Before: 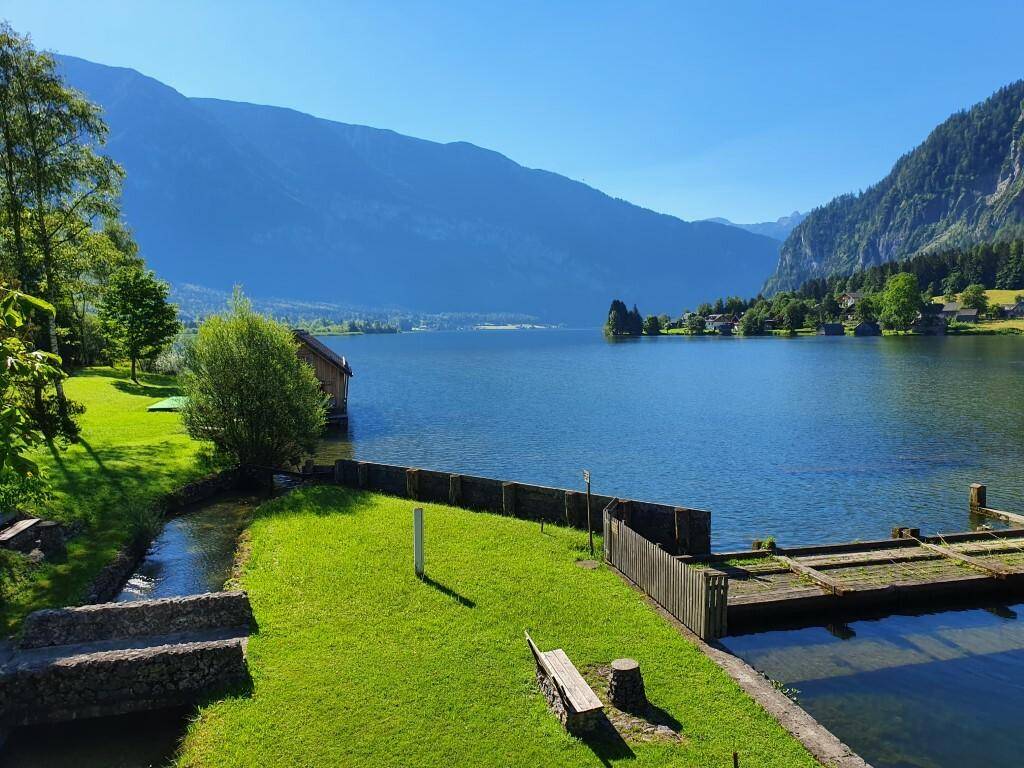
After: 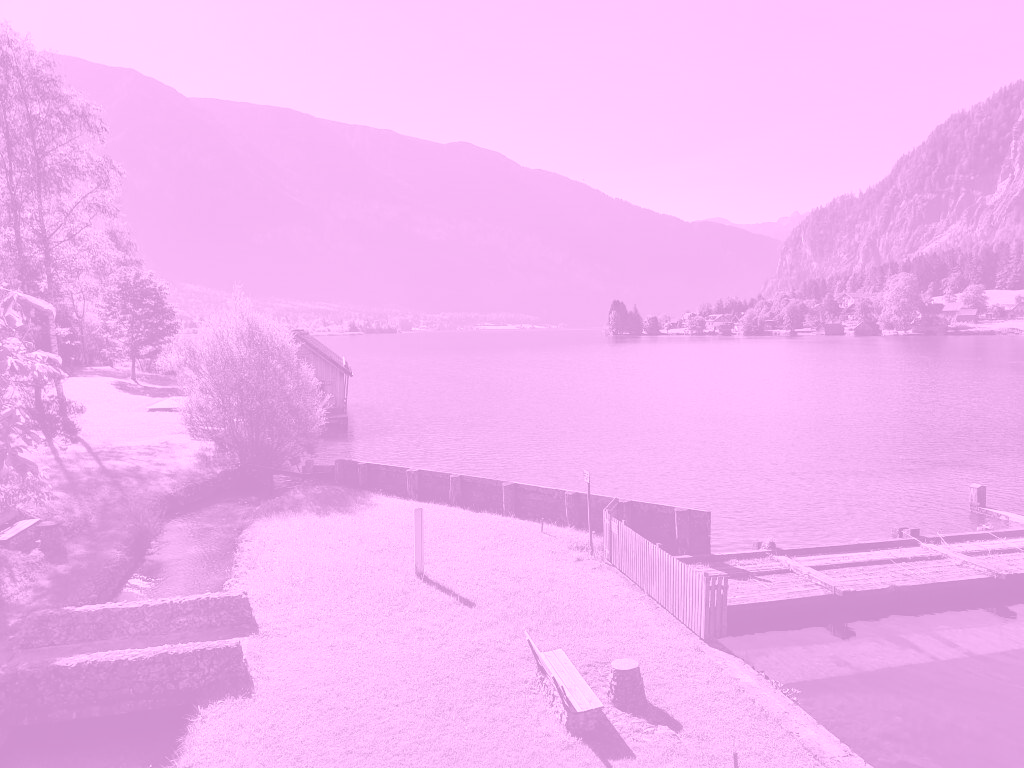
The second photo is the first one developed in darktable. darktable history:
haze removal: compatibility mode true, adaptive false
colorize: hue 331.2°, saturation 69%, source mix 30.28%, lightness 69.02%, version 1
